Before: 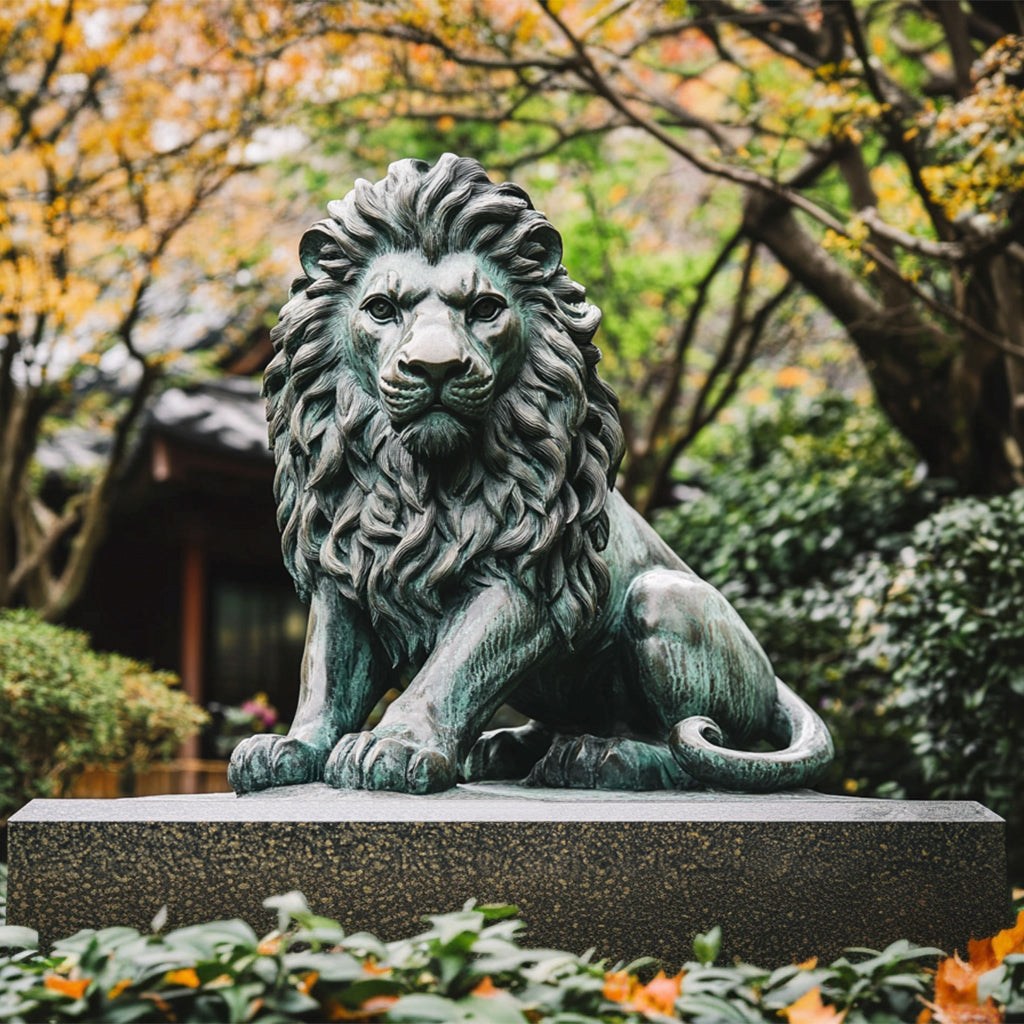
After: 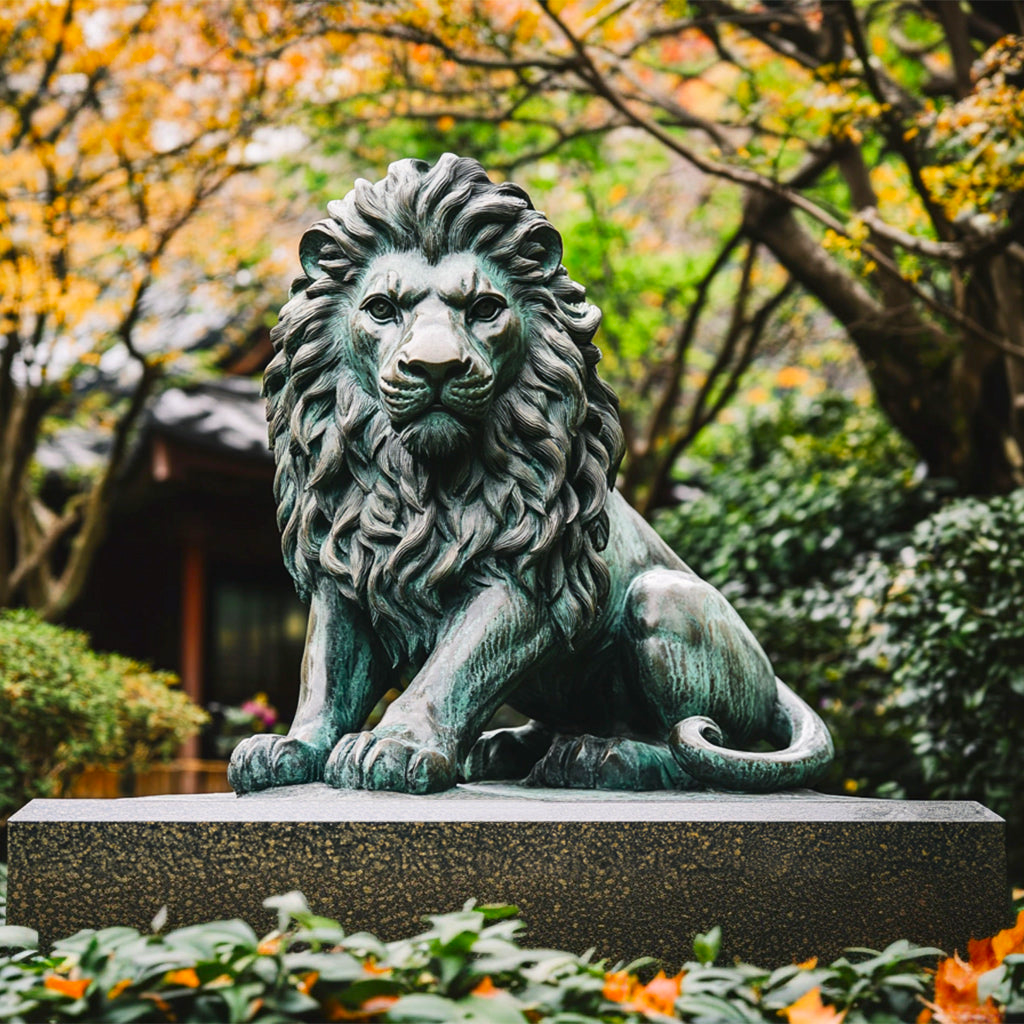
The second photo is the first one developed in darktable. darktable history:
contrast brightness saturation: contrast 0.091, saturation 0.282
